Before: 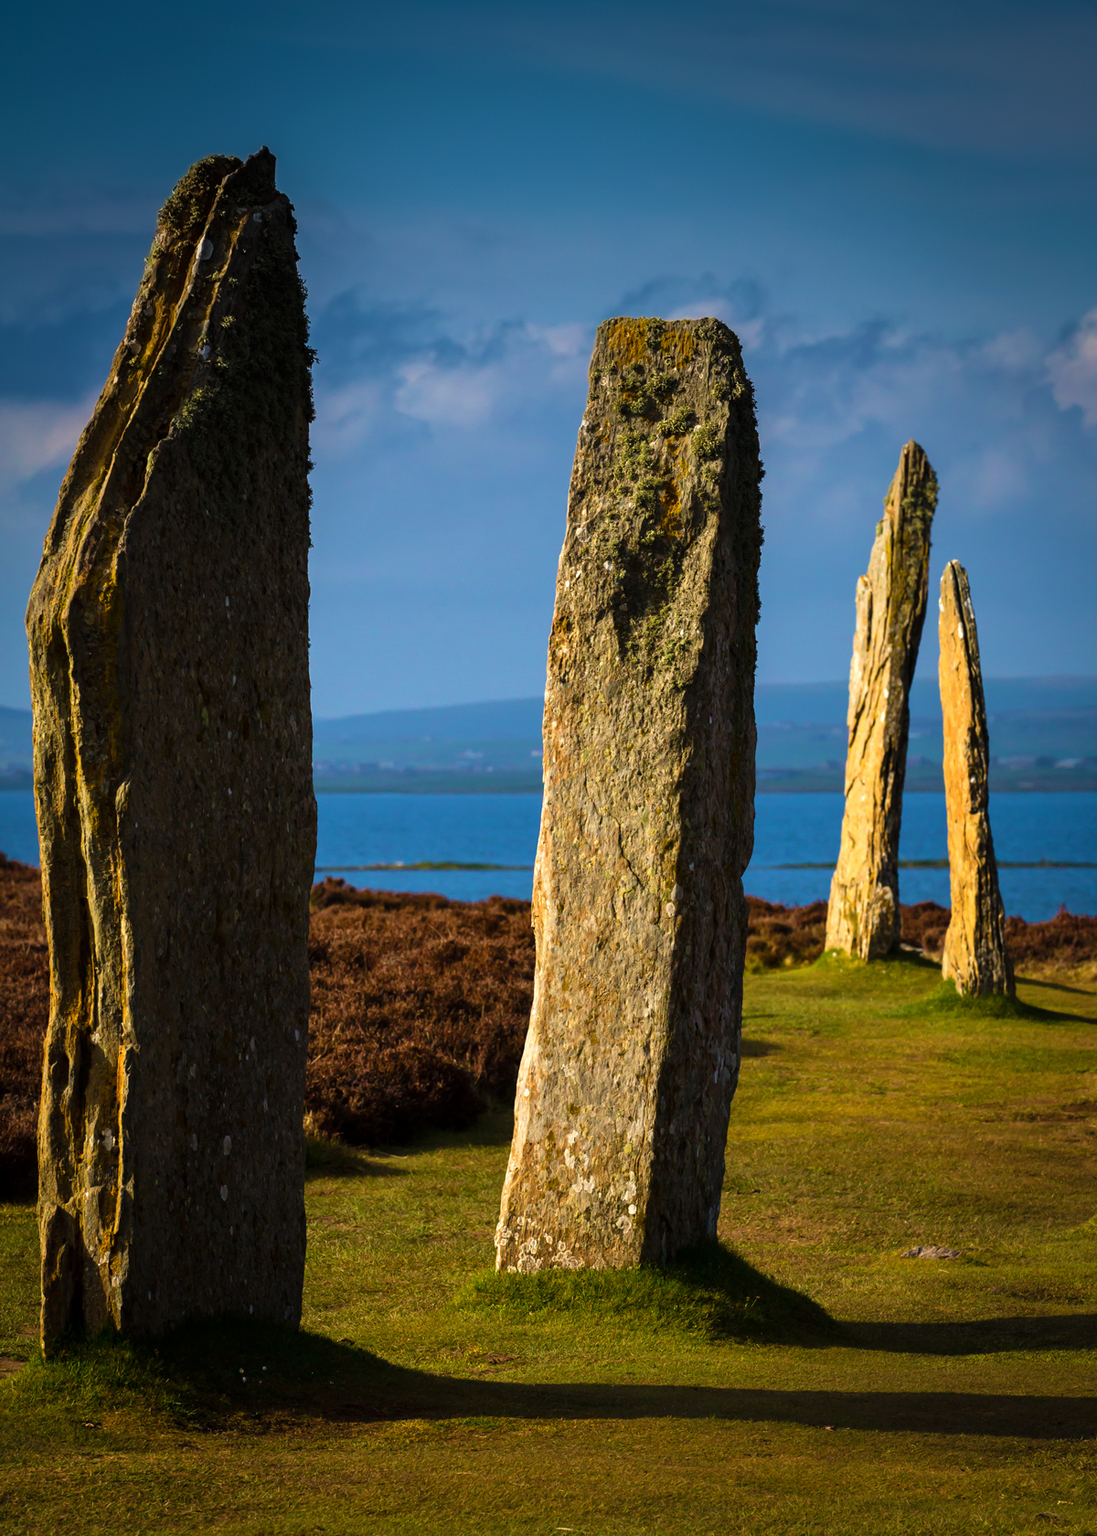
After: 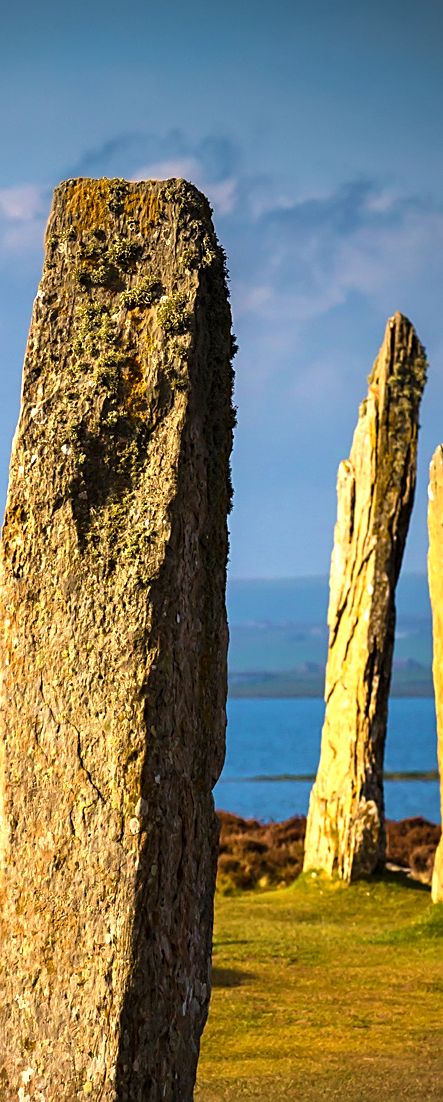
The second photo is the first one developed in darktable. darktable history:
crop and rotate: left 49.936%, top 10.094%, right 13.136%, bottom 24.256%
color contrast: green-magenta contrast 0.81
exposure: black level correction 0.001, exposure 0.5 EV, compensate exposure bias true, compensate highlight preservation false
tone equalizer: on, module defaults
white balance: red 1.127, blue 0.943
vignetting: fall-off start 92.6%, brightness -0.52, saturation -0.51, center (-0.012, 0)
sharpen: on, module defaults
